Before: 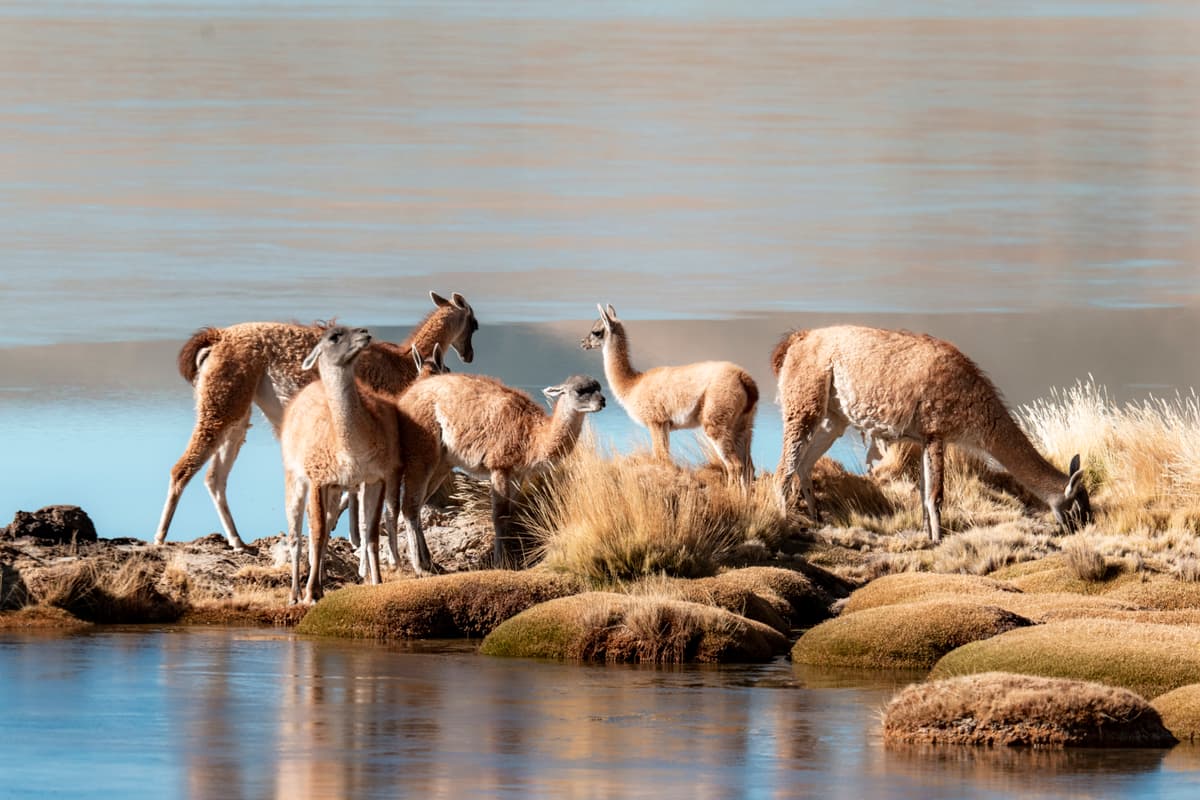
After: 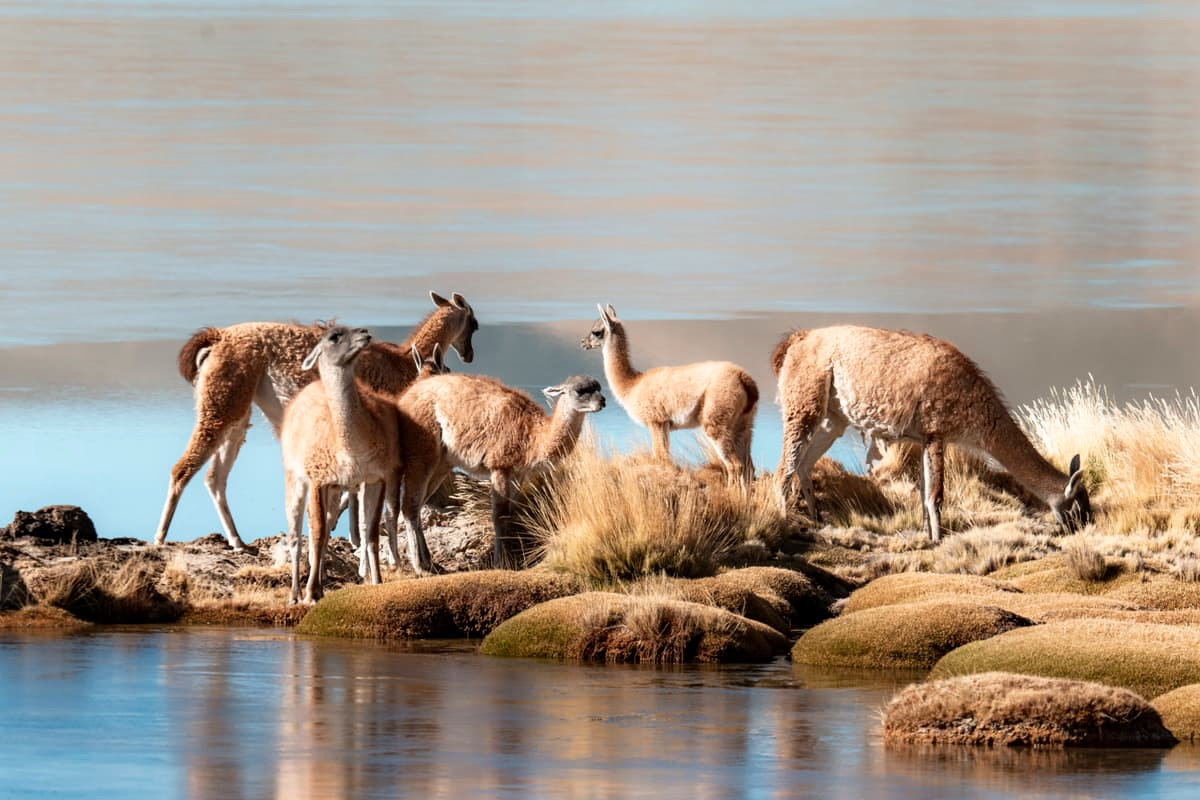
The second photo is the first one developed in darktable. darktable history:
shadows and highlights: shadows -0.967, highlights 39.27
